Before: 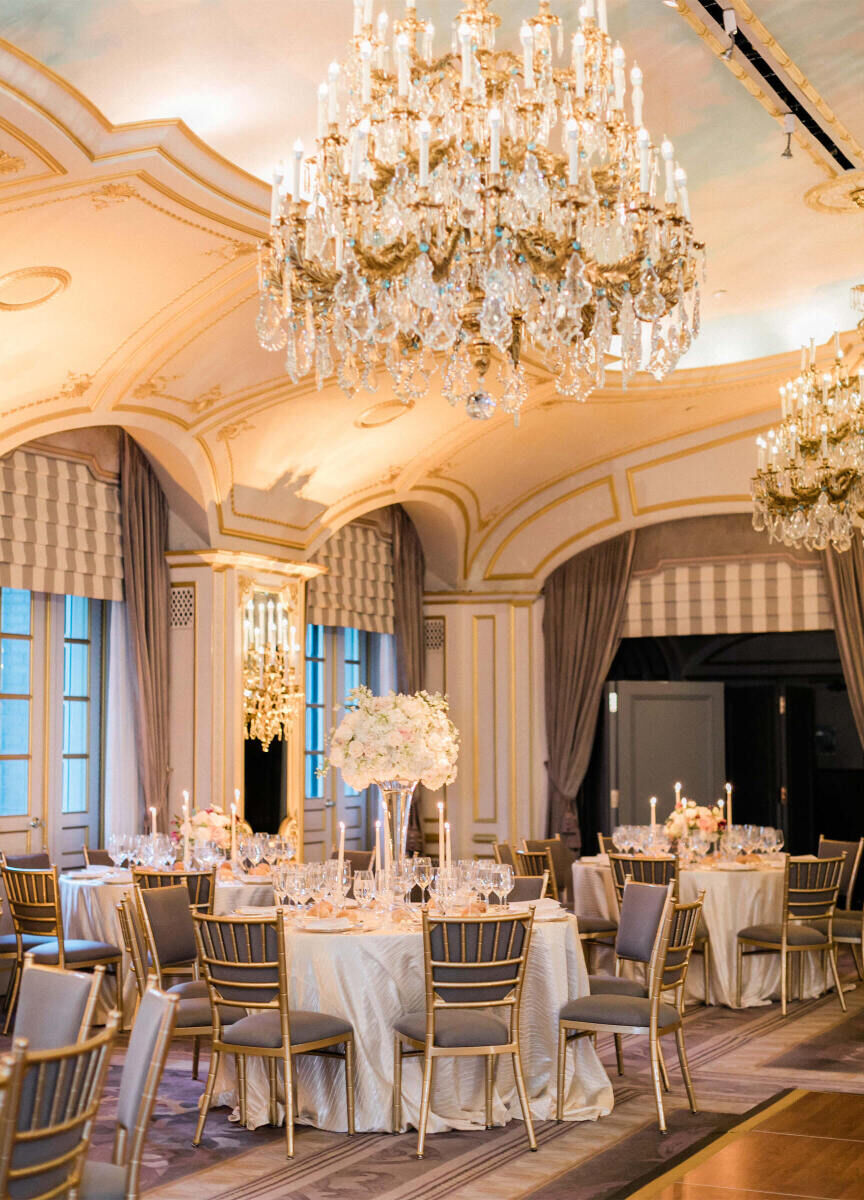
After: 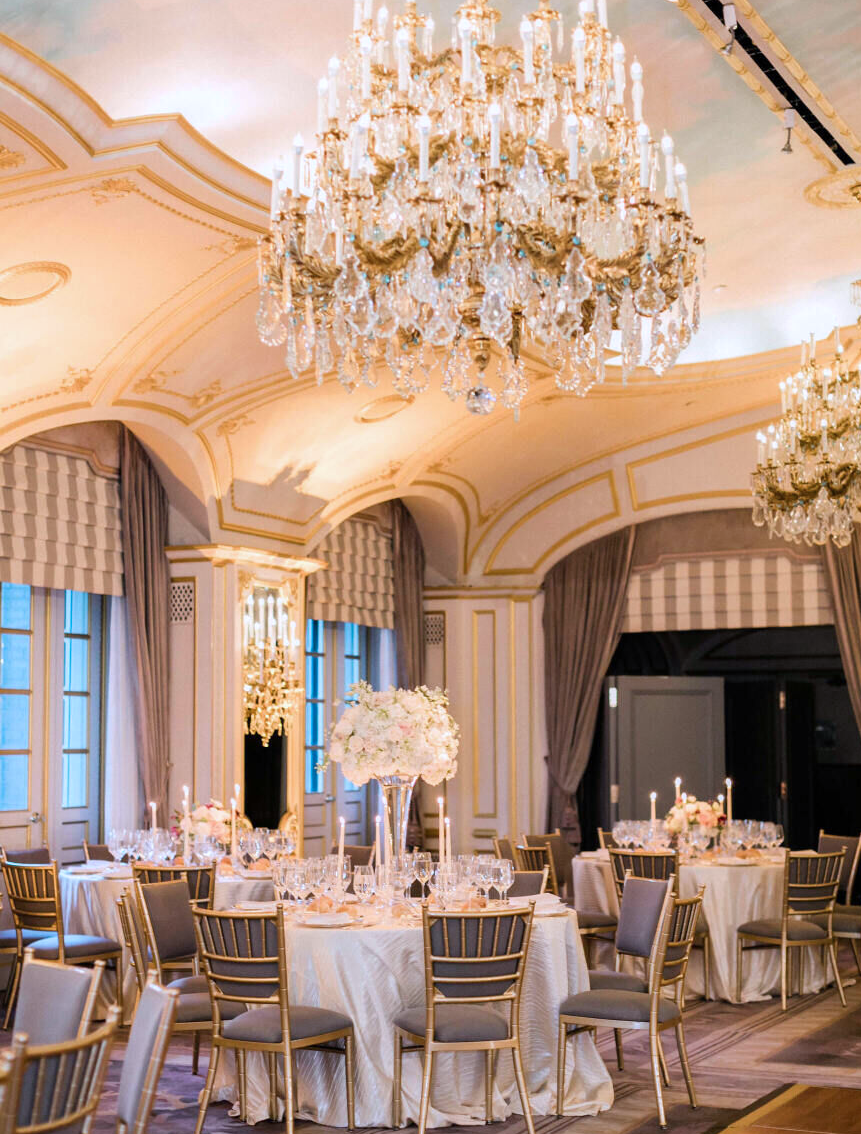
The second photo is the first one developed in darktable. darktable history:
crop: top 0.426%, right 0.262%, bottom 4.995%
color calibration: illuminant as shot in camera, x 0.358, y 0.373, temperature 4628.91 K
